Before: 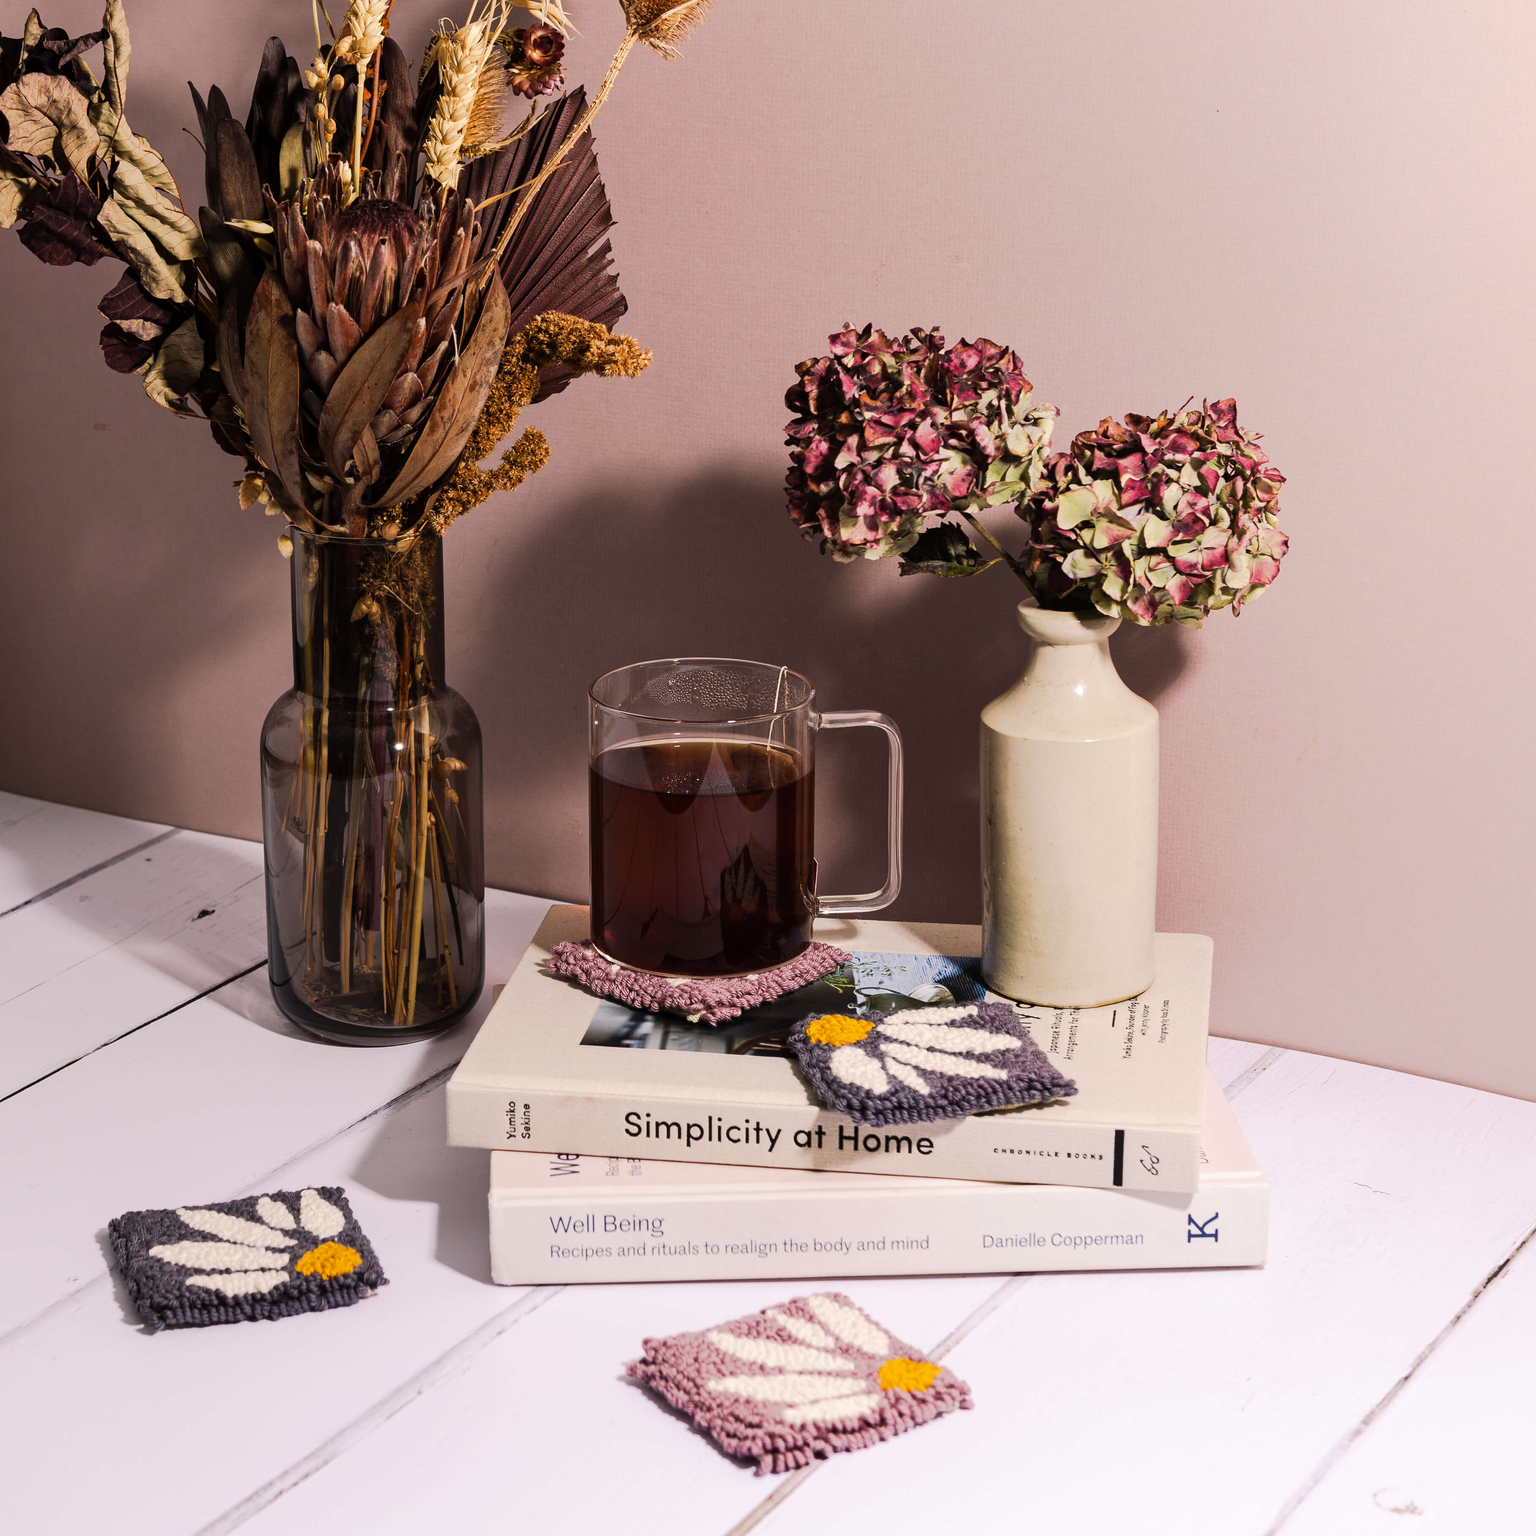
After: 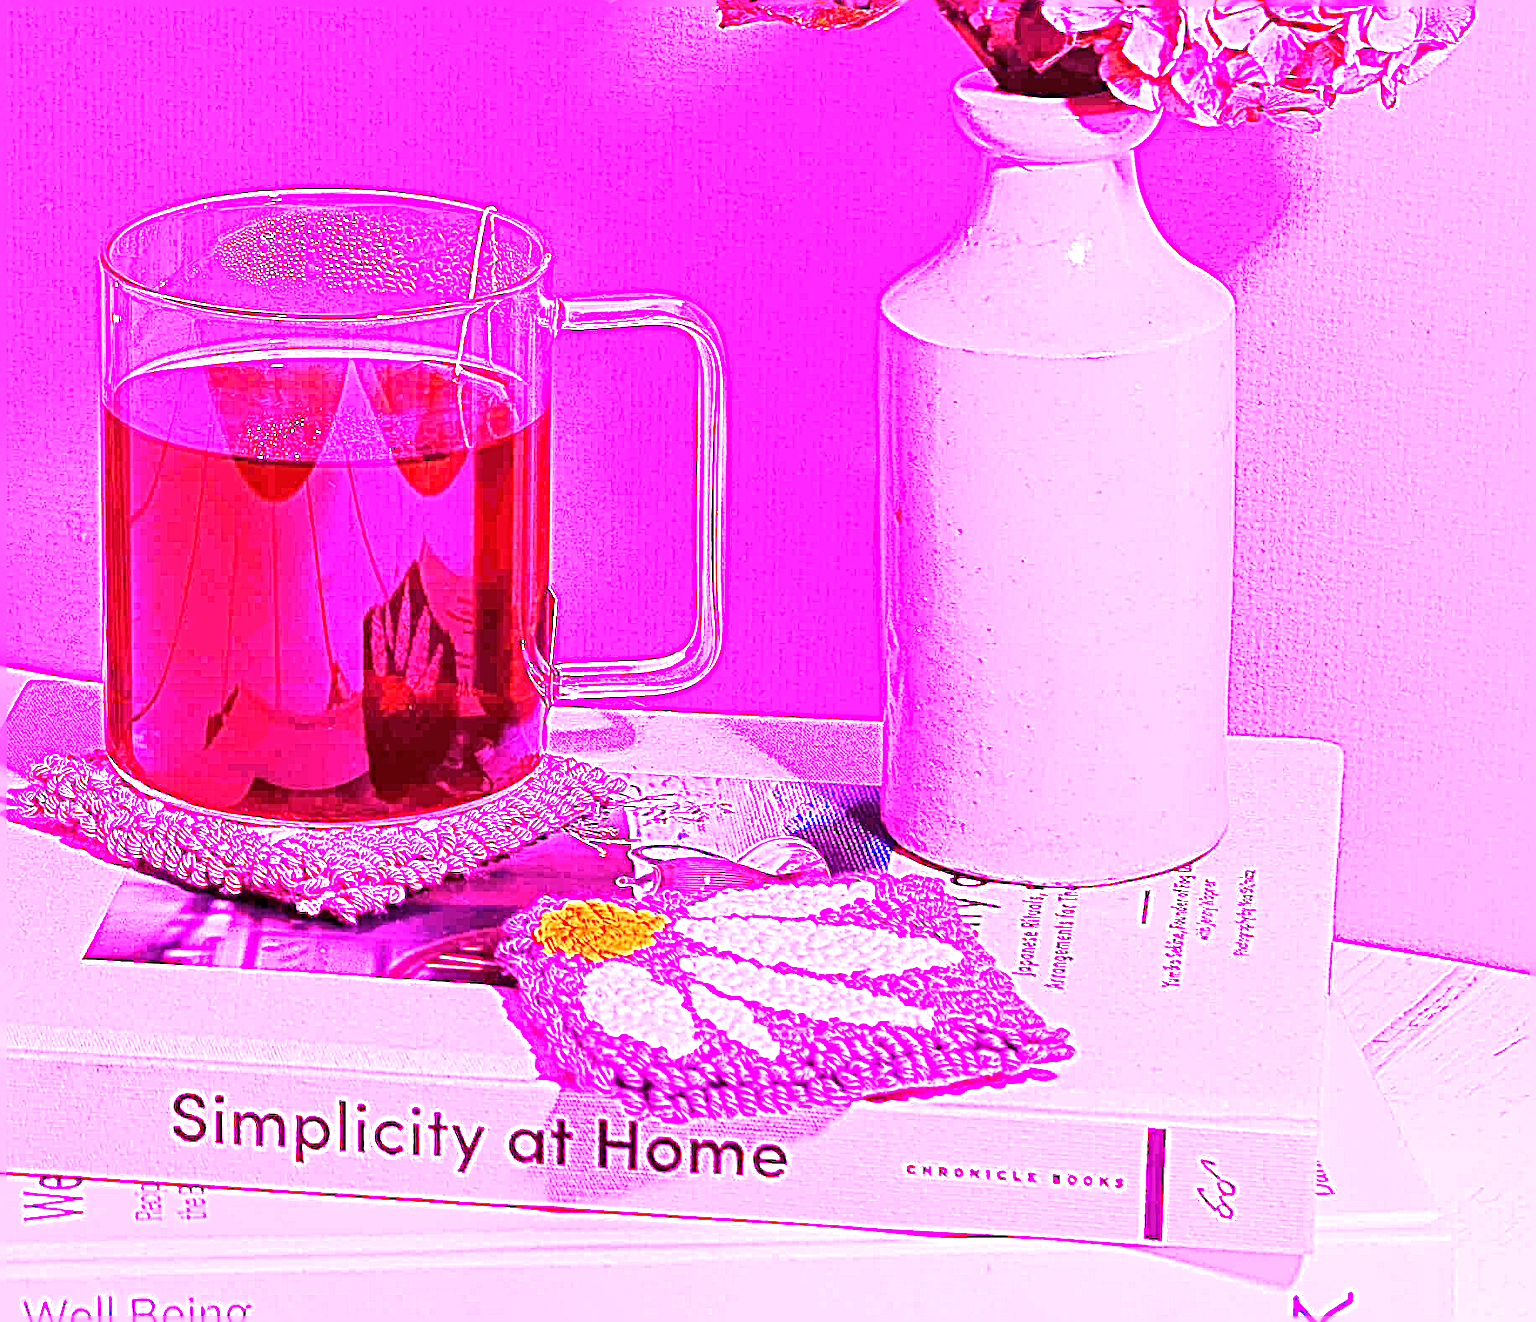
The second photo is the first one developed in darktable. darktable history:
sharpen: radius 3.119
white balance: red 8, blue 8
crop: left 35.03%, top 36.625%, right 14.663%, bottom 20.057%
